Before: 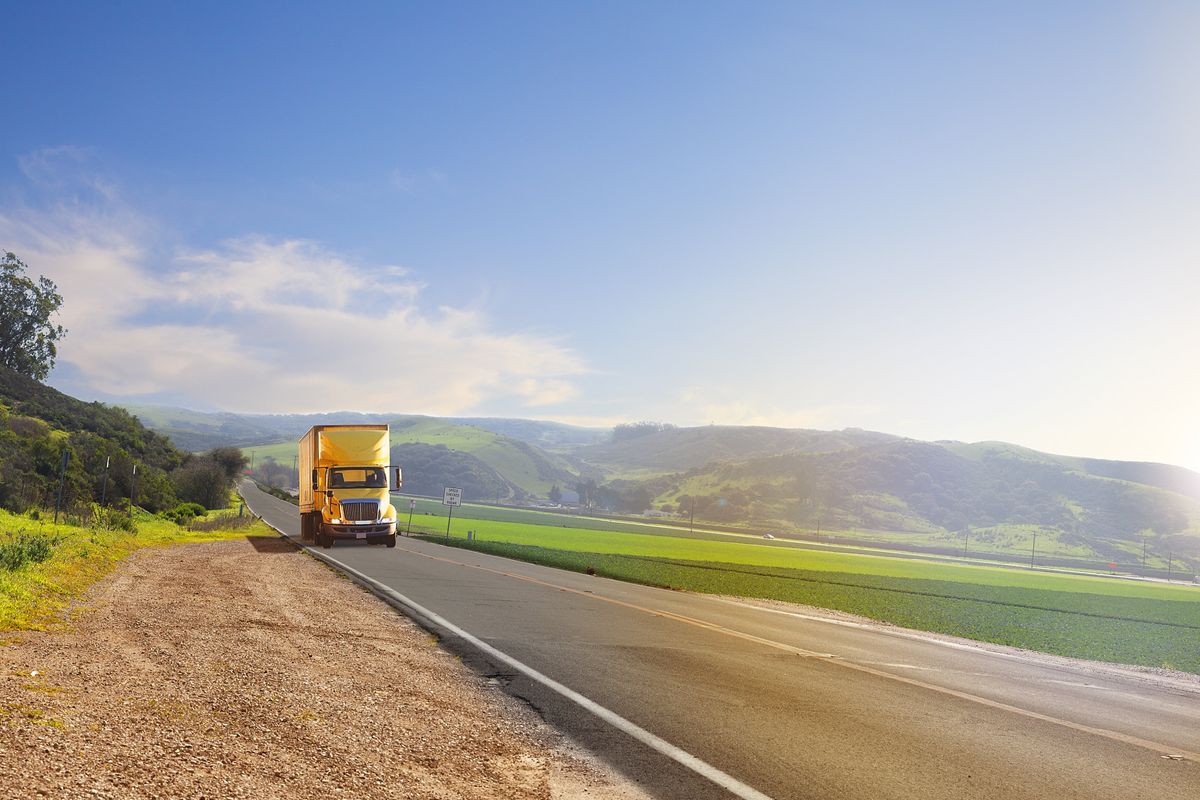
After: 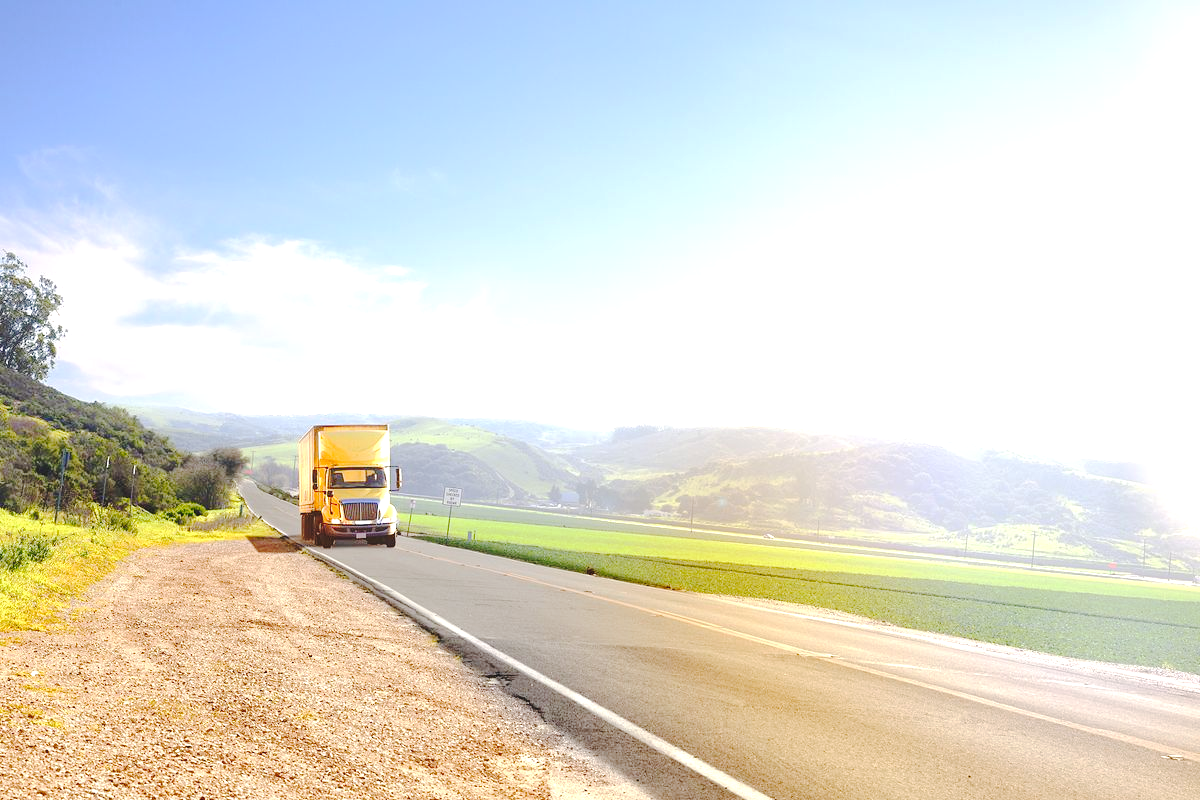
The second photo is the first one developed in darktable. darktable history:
tone curve: curves: ch0 [(0, 0) (0.003, 0.057) (0.011, 0.061) (0.025, 0.065) (0.044, 0.075) (0.069, 0.082) (0.1, 0.09) (0.136, 0.102) (0.177, 0.145) (0.224, 0.195) (0.277, 0.27) (0.335, 0.374) (0.399, 0.486) (0.468, 0.578) (0.543, 0.652) (0.623, 0.717) (0.709, 0.778) (0.801, 0.837) (0.898, 0.909) (1, 1)], preserve colors none
exposure: black level correction 0, exposure 1 EV, compensate exposure bias true, compensate highlight preservation false
